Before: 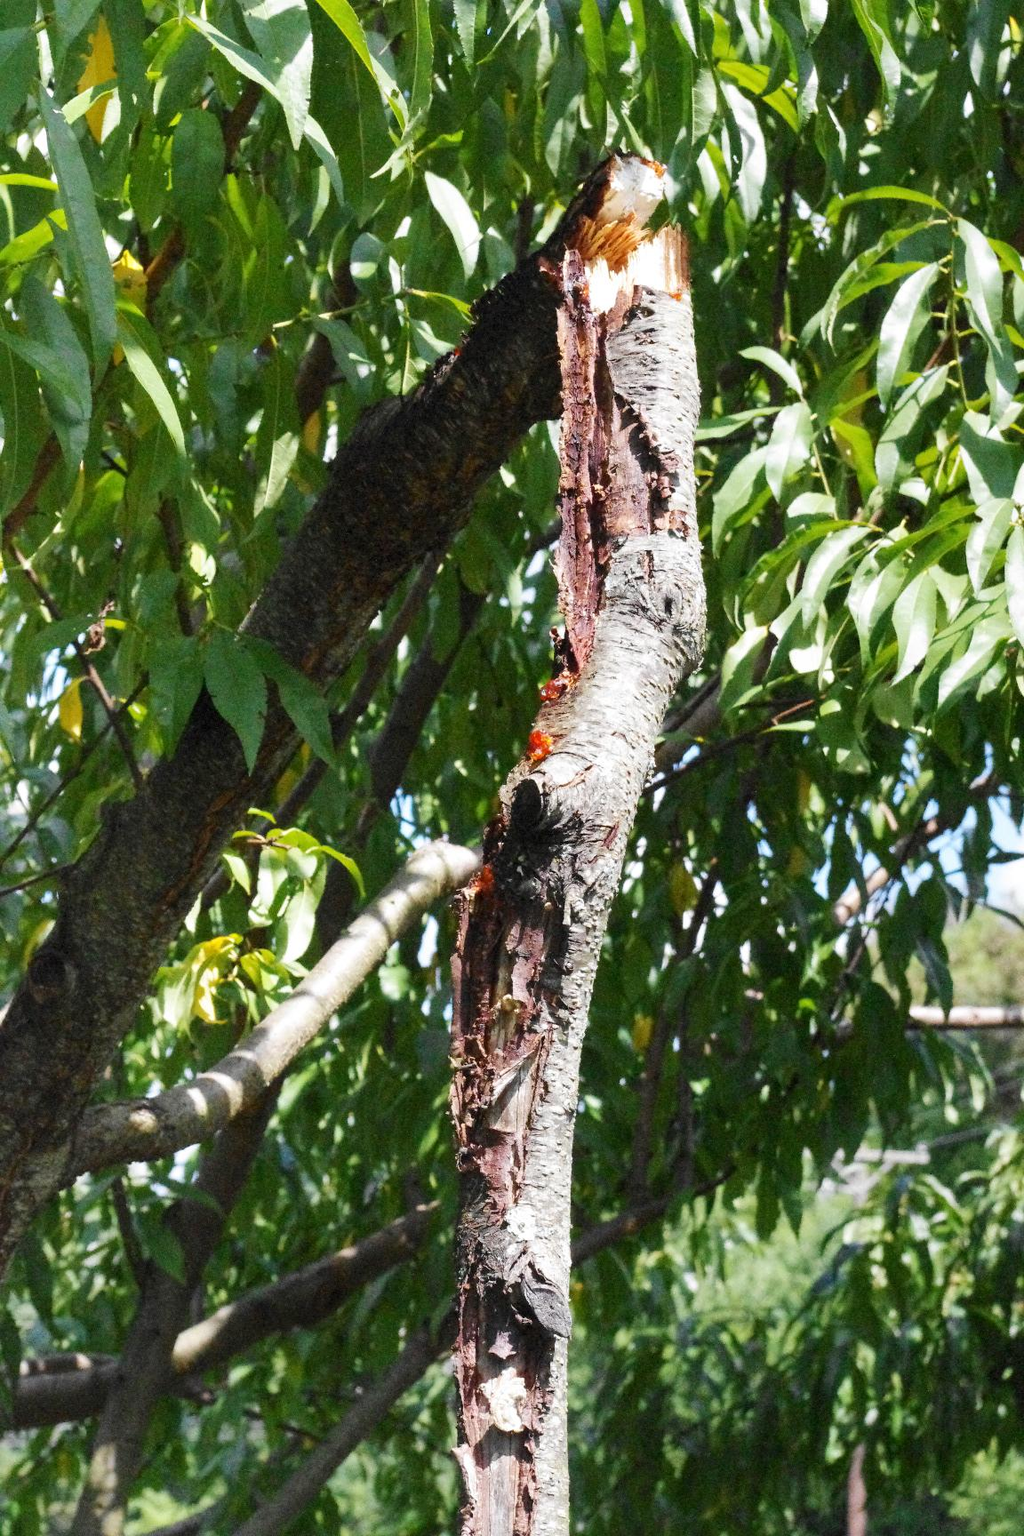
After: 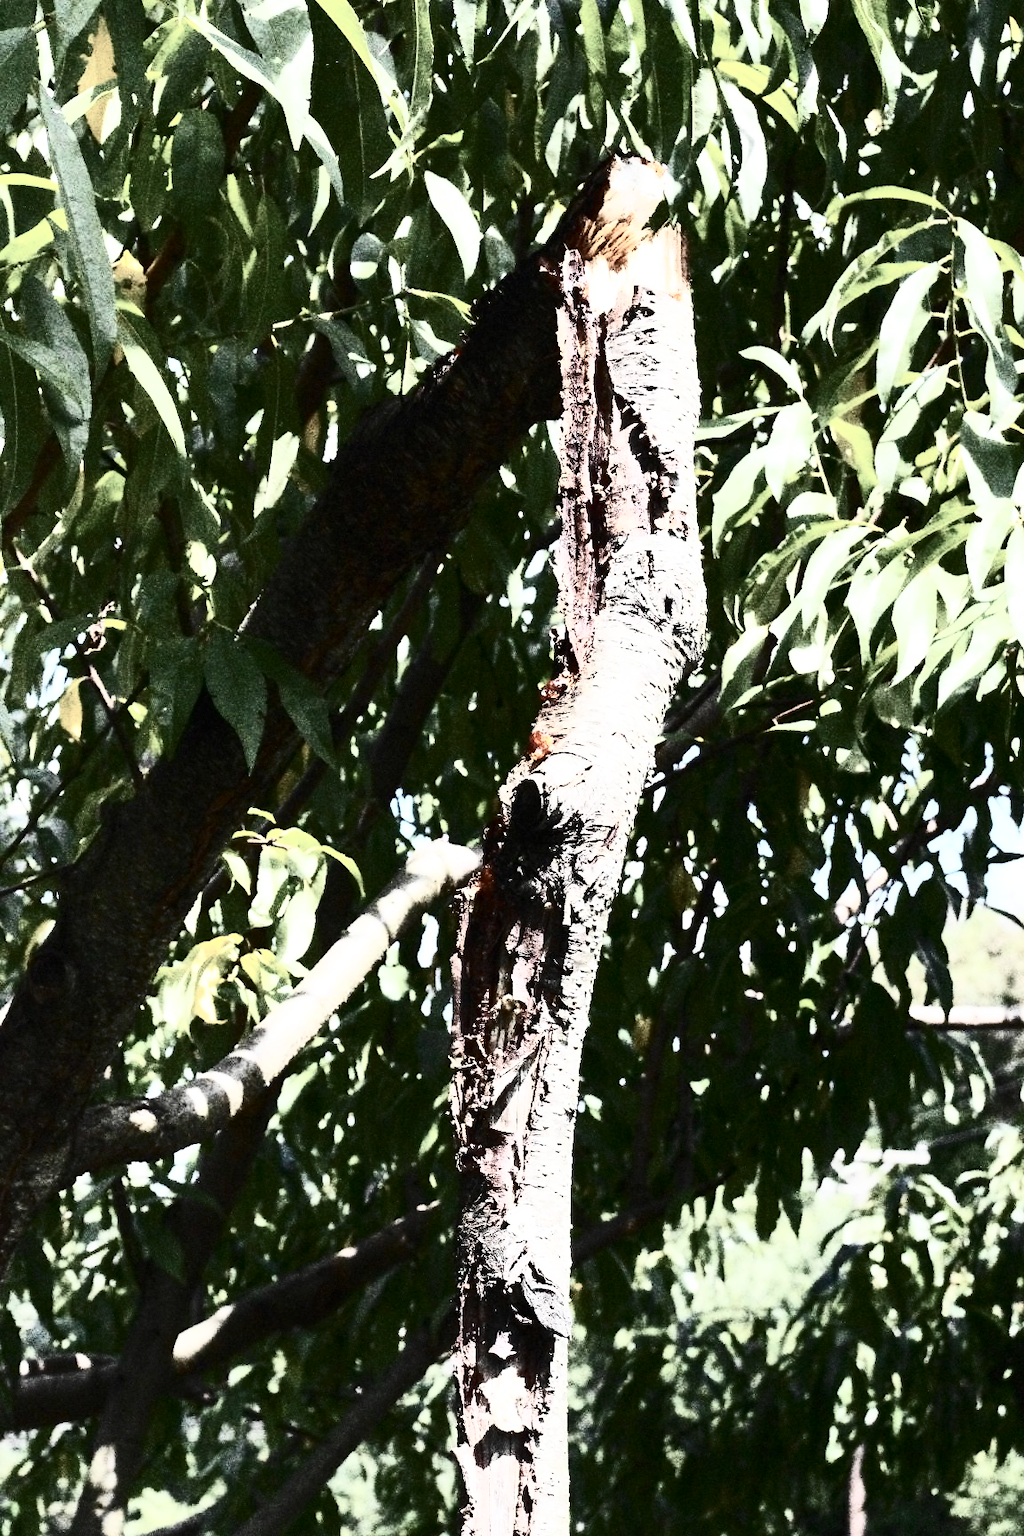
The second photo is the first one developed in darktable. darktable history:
color correction: highlights b* -0.051, saturation 0.511
contrast brightness saturation: contrast 0.922, brightness 0.198
